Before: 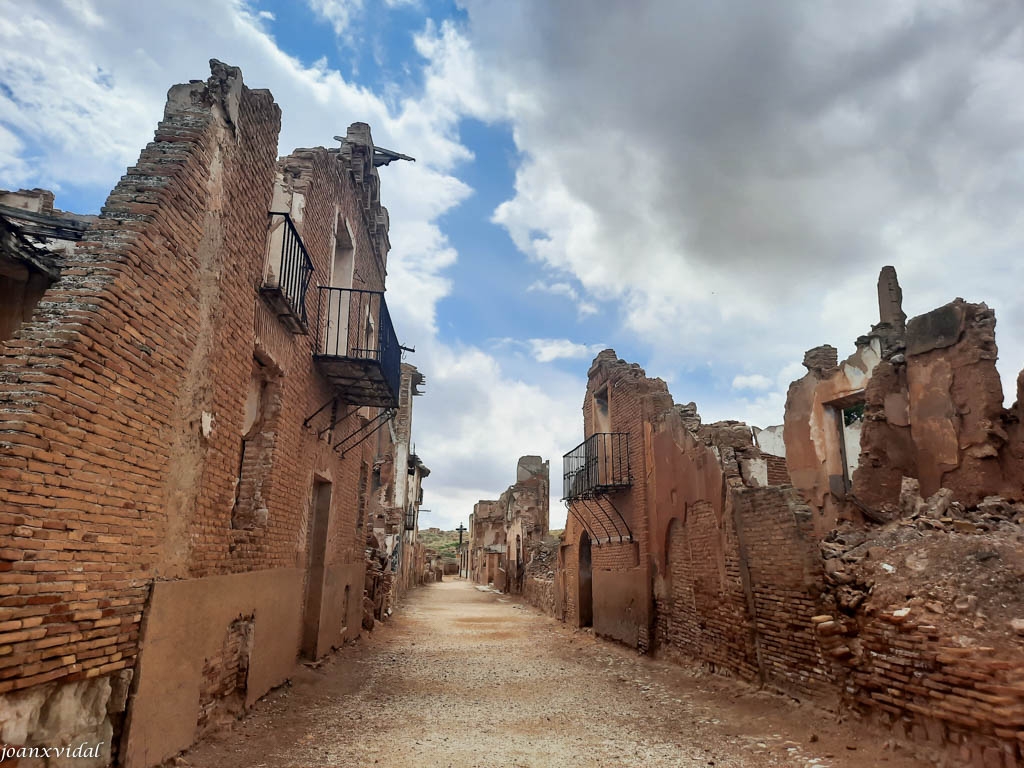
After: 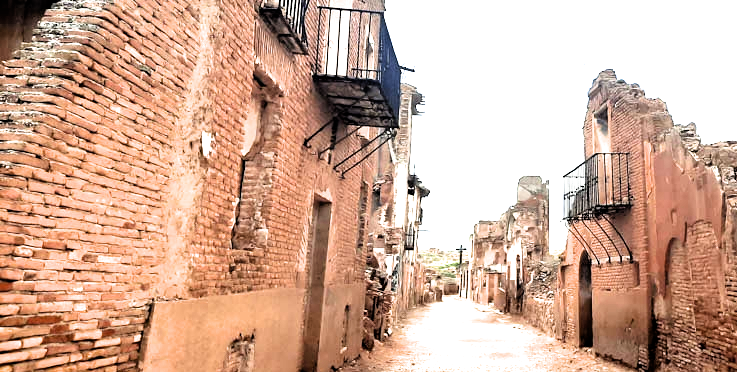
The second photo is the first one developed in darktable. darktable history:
vibrance: on, module defaults
crop: top 36.498%, right 27.964%, bottom 14.995%
filmic rgb: black relative exposure -3.64 EV, white relative exposure 2.44 EV, hardness 3.29
exposure: black level correction 0, exposure 1.75 EV, compensate exposure bias true, compensate highlight preservation false
